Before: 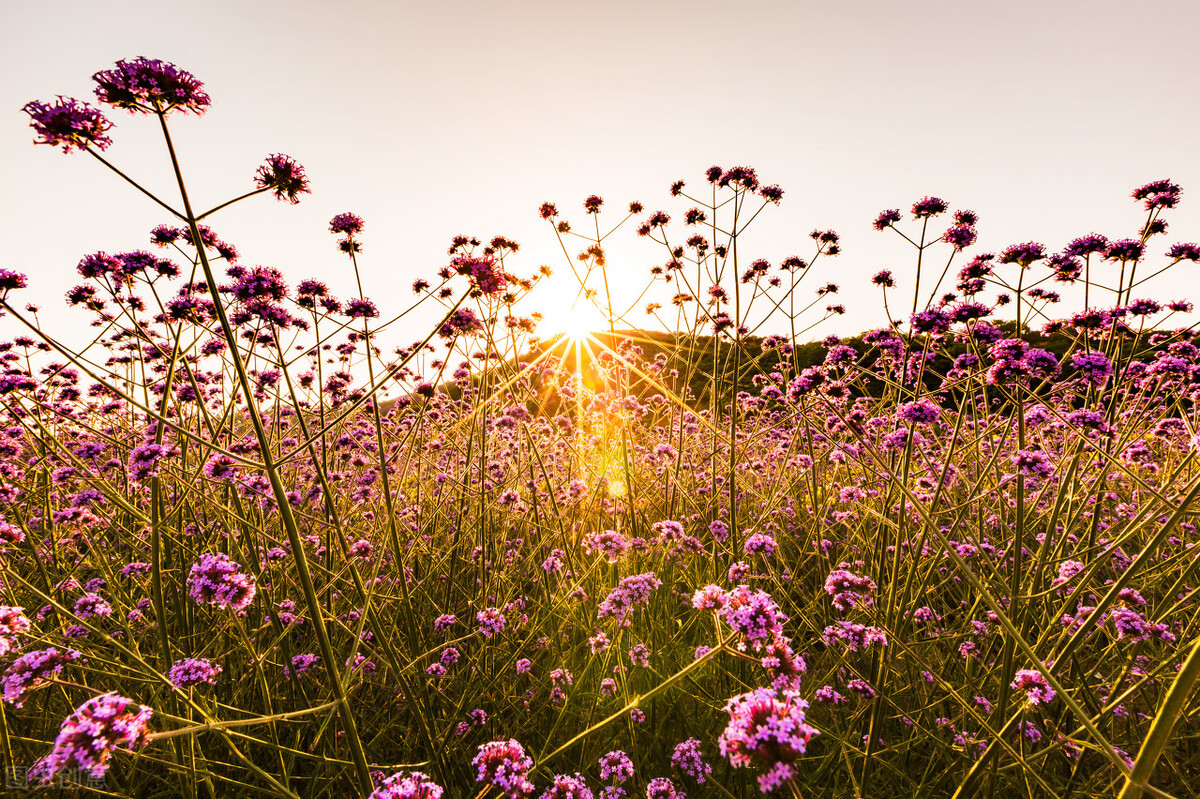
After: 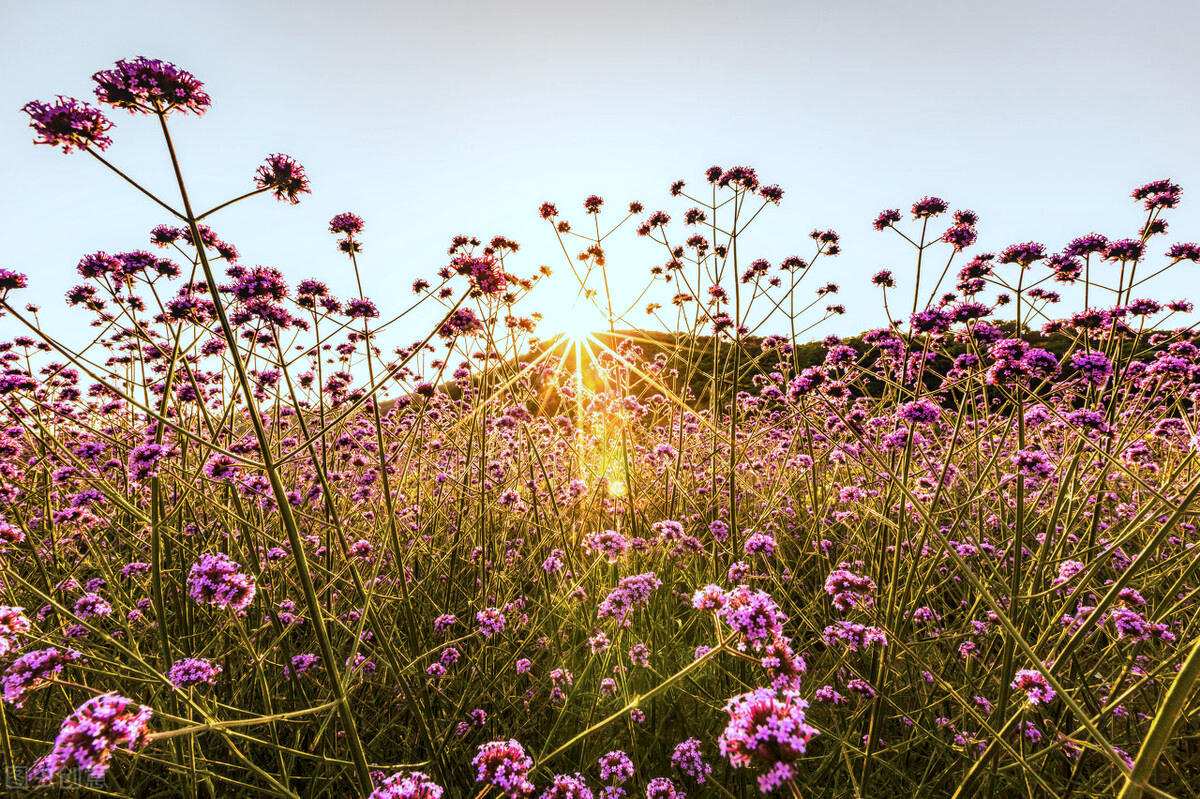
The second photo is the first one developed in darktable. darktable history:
color calibration: illuminant F (fluorescent), F source F9 (Cool White Deluxe 4150 K) – high CRI, x 0.374, y 0.373, temperature 4159.02 K
local contrast: on, module defaults
